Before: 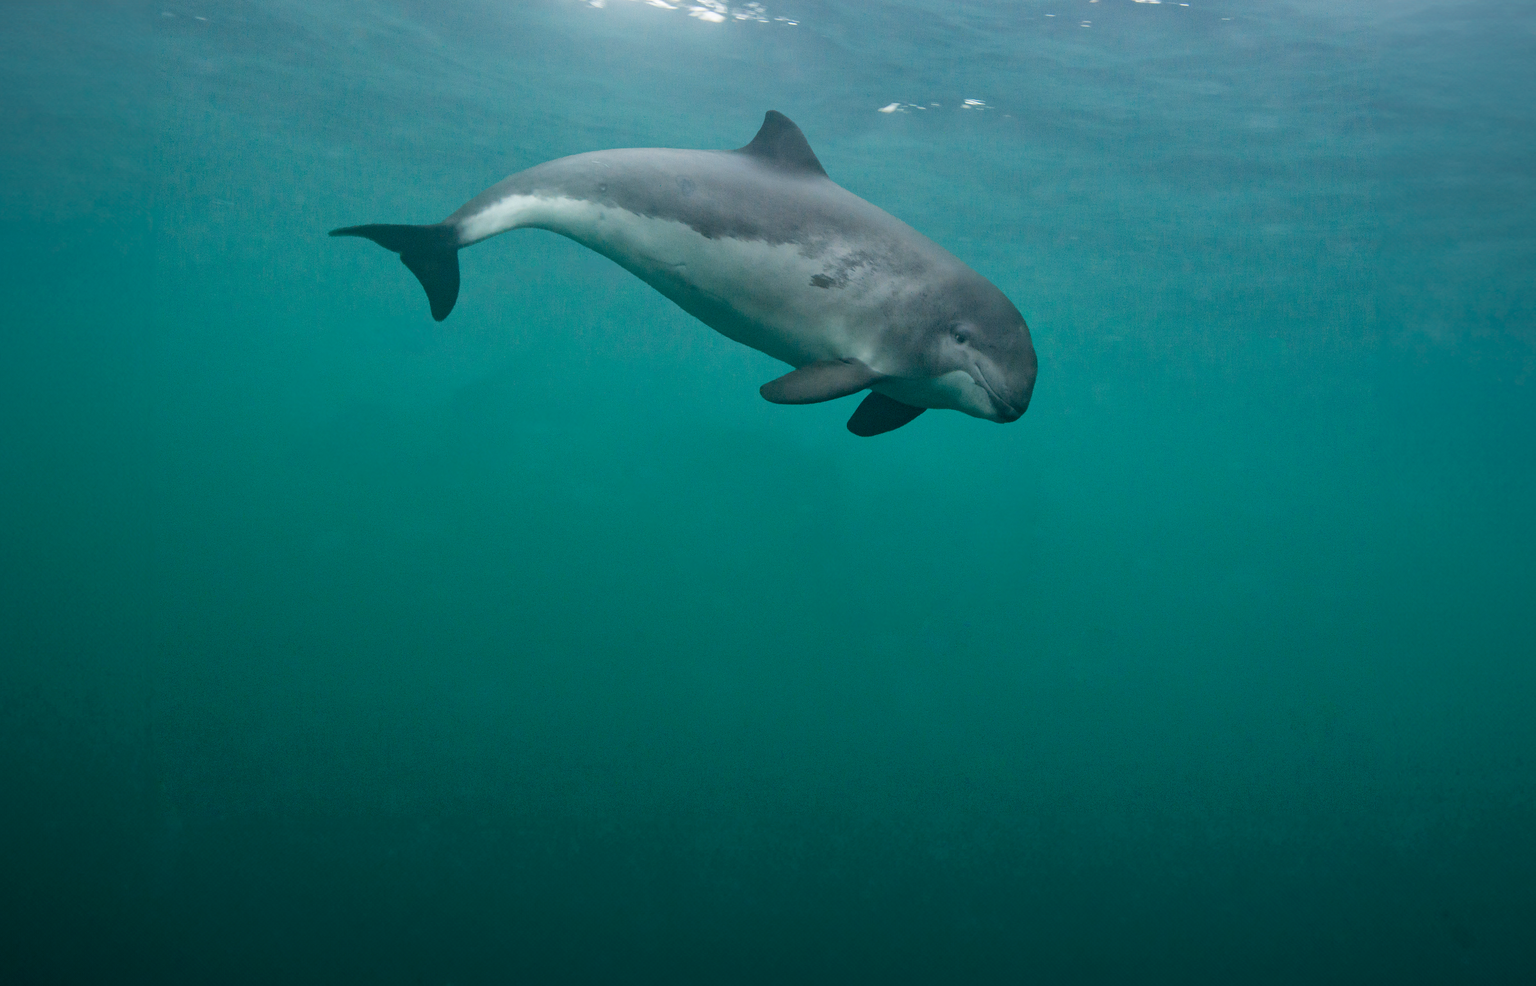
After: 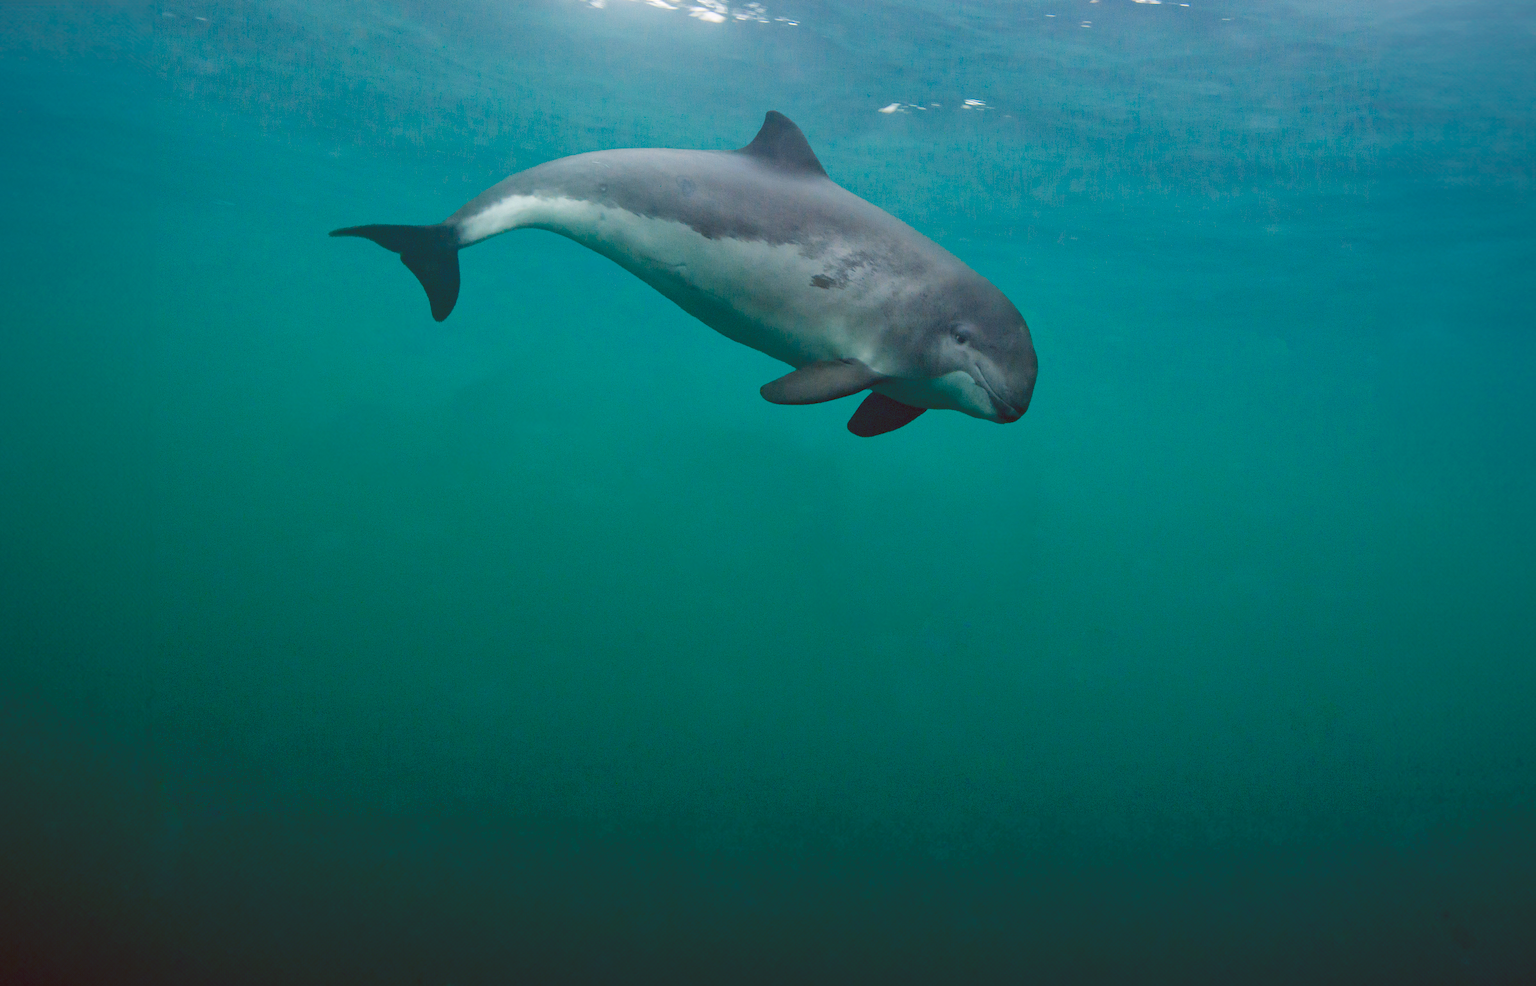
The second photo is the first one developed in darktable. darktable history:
color balance rgb: global offset › luminance -0.203%, global offset › chroma 0.264%, linear chroma grading › shadows 31.404%, linear chroma grading › global chroma -2.311%, linear chroma grading › mid-tones 3.849%, perceptual saturation grading › global saturation 25.215%, global vibrance 10.92%
